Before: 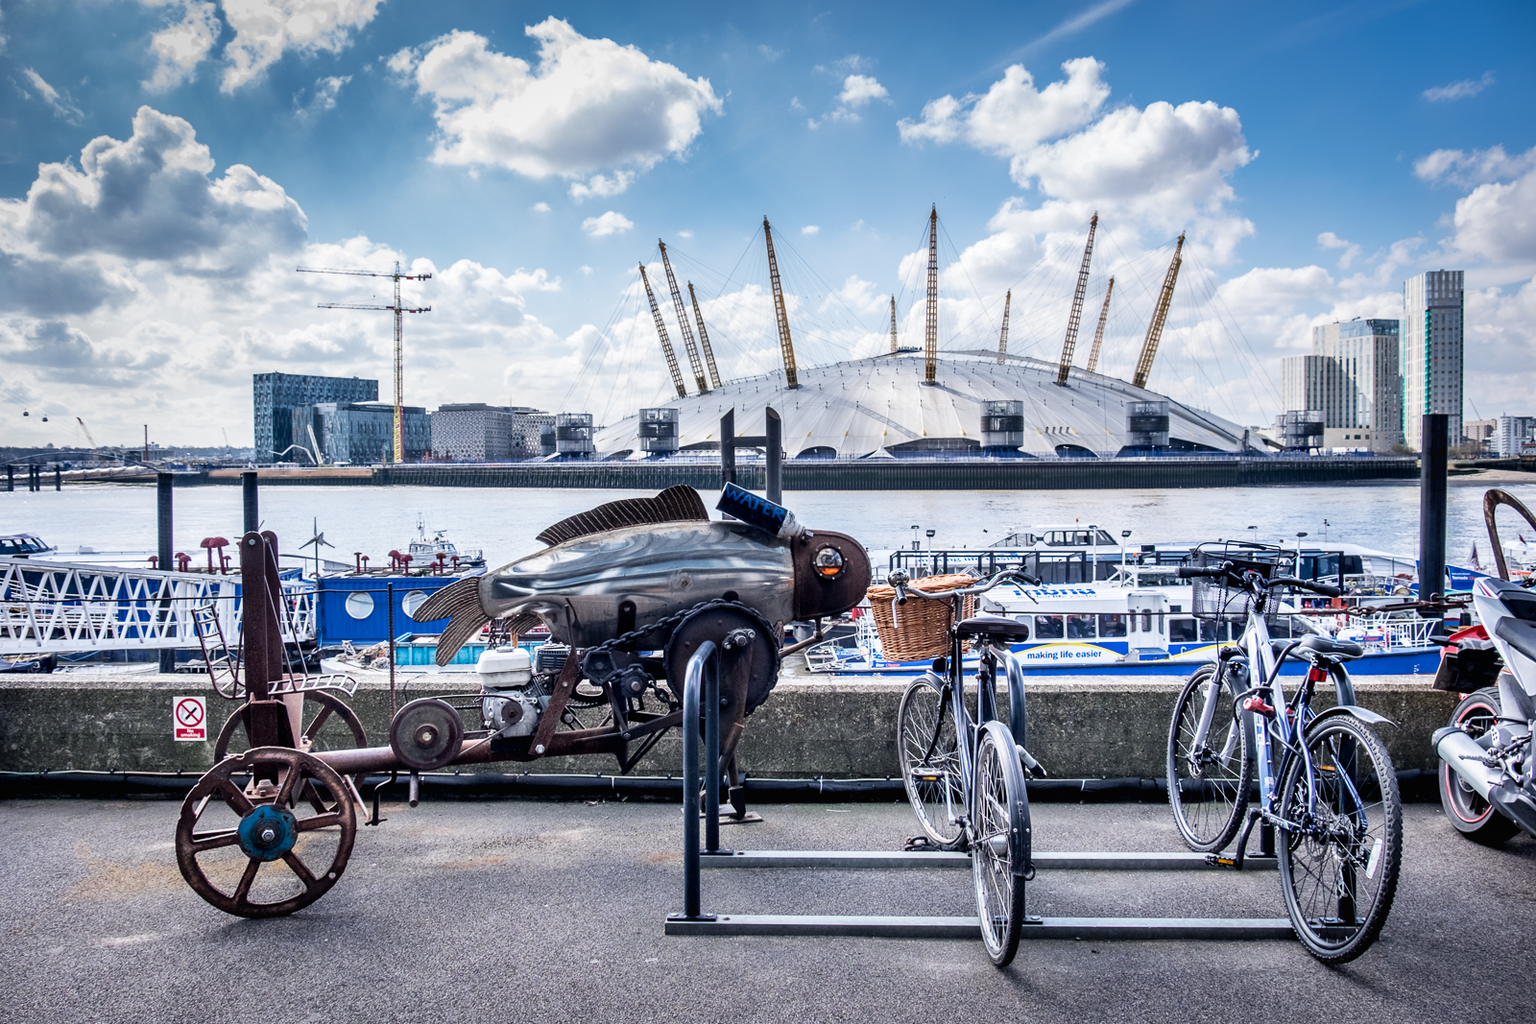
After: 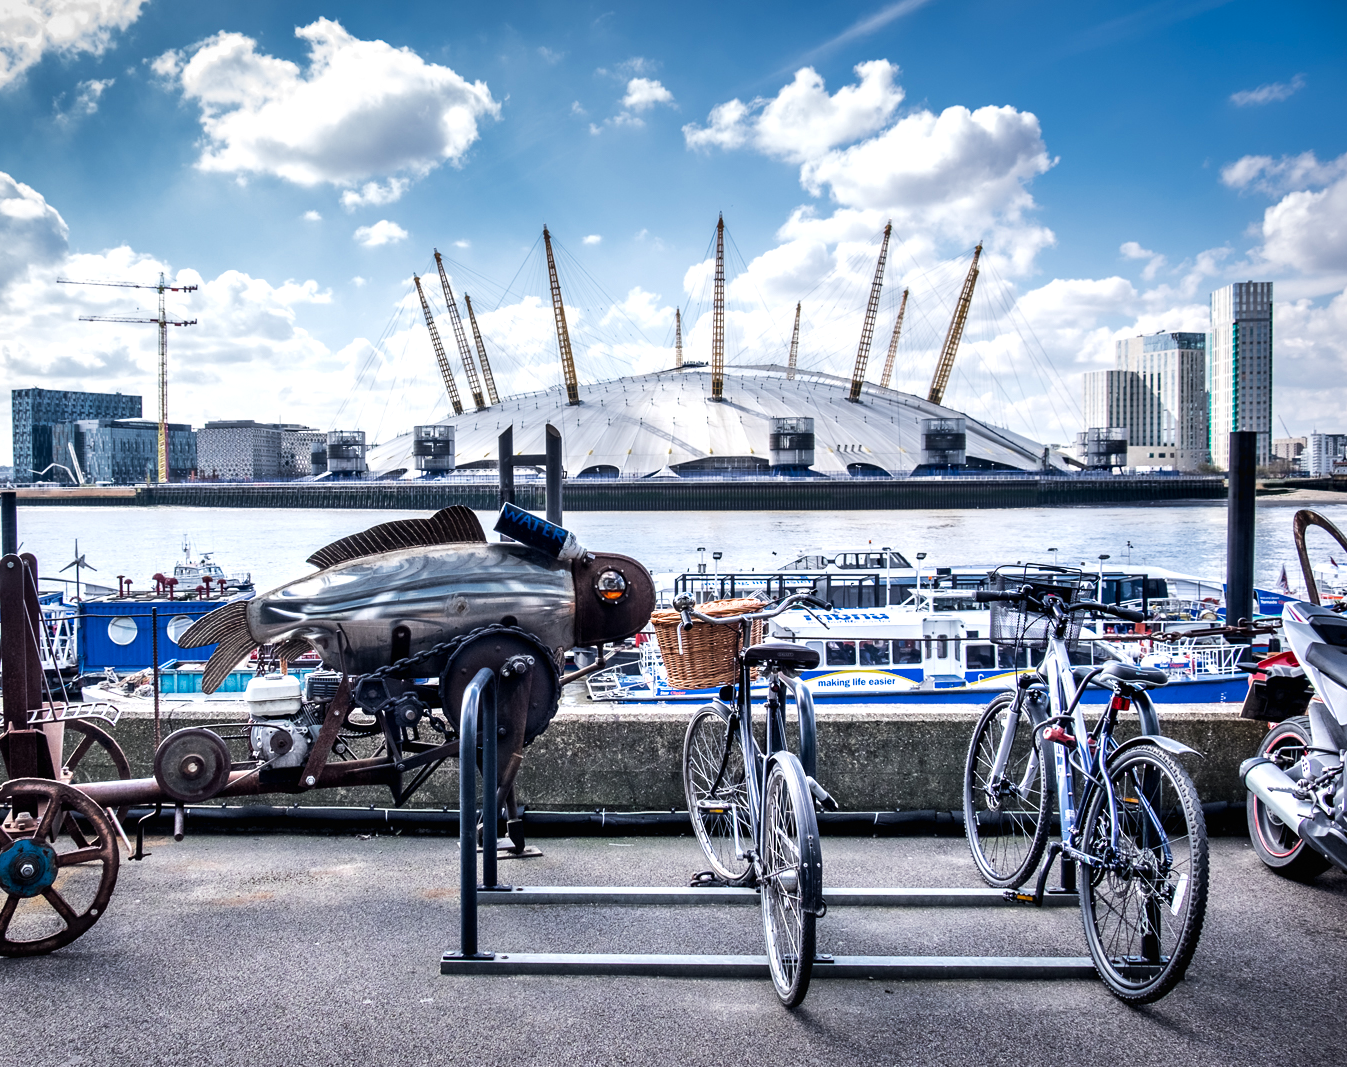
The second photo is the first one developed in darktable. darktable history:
tone equalizer: -8 EV -0.419 EV, -7 EV -0.359 EV, -6 EV -0.343 EV, -5 EV -0.258 EV, -3 EV 0.212 EV, -2 EV 0.319 EV, -1 EV 0.367 EV, +0 EV 0.437 EV, edges refinement/feathering 500, mask exposure compensation -1.57 EV, preserve details no
crop: left 15.812%
color zones: curves: ch0 [(0, 0.425) (0.143, 0.422) (0.286, 0.42) (0.429, 0.419) (0.571, 0.419) (0.714, 0.42) (0.857, 0.422) (1, 0.425)]
